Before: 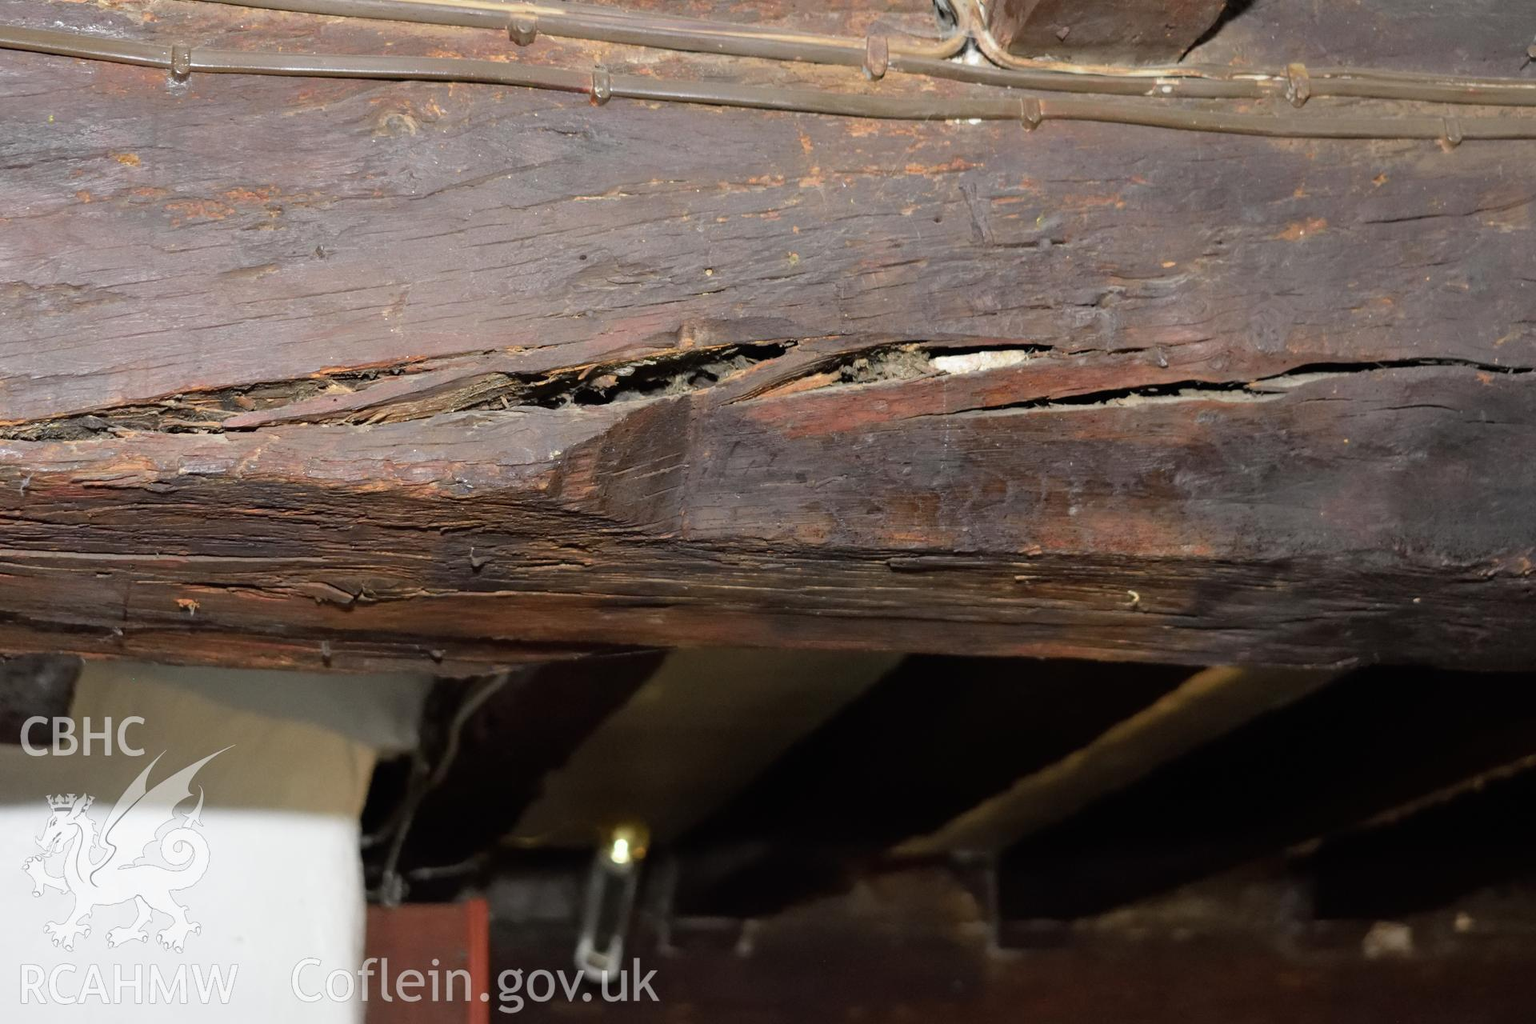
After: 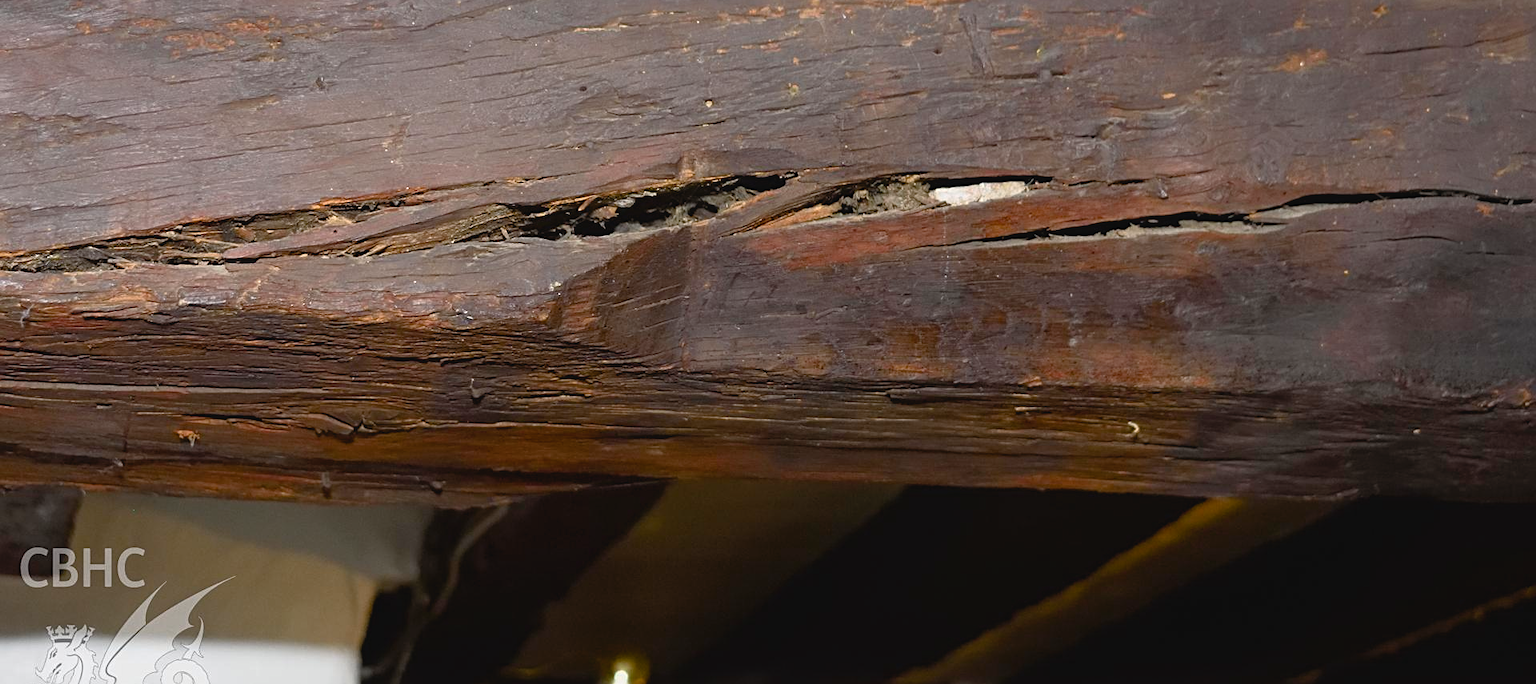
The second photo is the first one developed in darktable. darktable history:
sharpen: radius 2.203, amount 0.384, threshold 0.143
crop: top 16.487%, bottom 16.693%
tone curve: curves: ch0 [(0, 0) (0.15, 0.17) (0.452, 0.437) (0.611, 0.588) (0.751, 0.749) (1, 1)]; ch1 [(0, 0) (0.325, 0.327) (0.412, 0.45) (0.453, 0.484) (0.5, 0.501) (0.541, 0.55) (0.617, 0.612) (0.695, 0.697) (1, 1)]; ch2 [(0, 0) (0.386, 0.397) (0.452, 0.459) (0.505, 0.498) (0.524, 0.547) (0.574, 0.566) (0.633, 0.641) (1, 1)], color space Lab, linked channels, preserve colors none
contrast brightness saturation: contrast -0.077, brightness -0.04, saturation -0.105
color balance rgb: power › luminance -8.786%, perceptual saturation grading › global saturation 20%, perceptual saturation grading › highlights -25.21%, perceptual saturation grading › shadows 49.239%, global vibrance 20%
